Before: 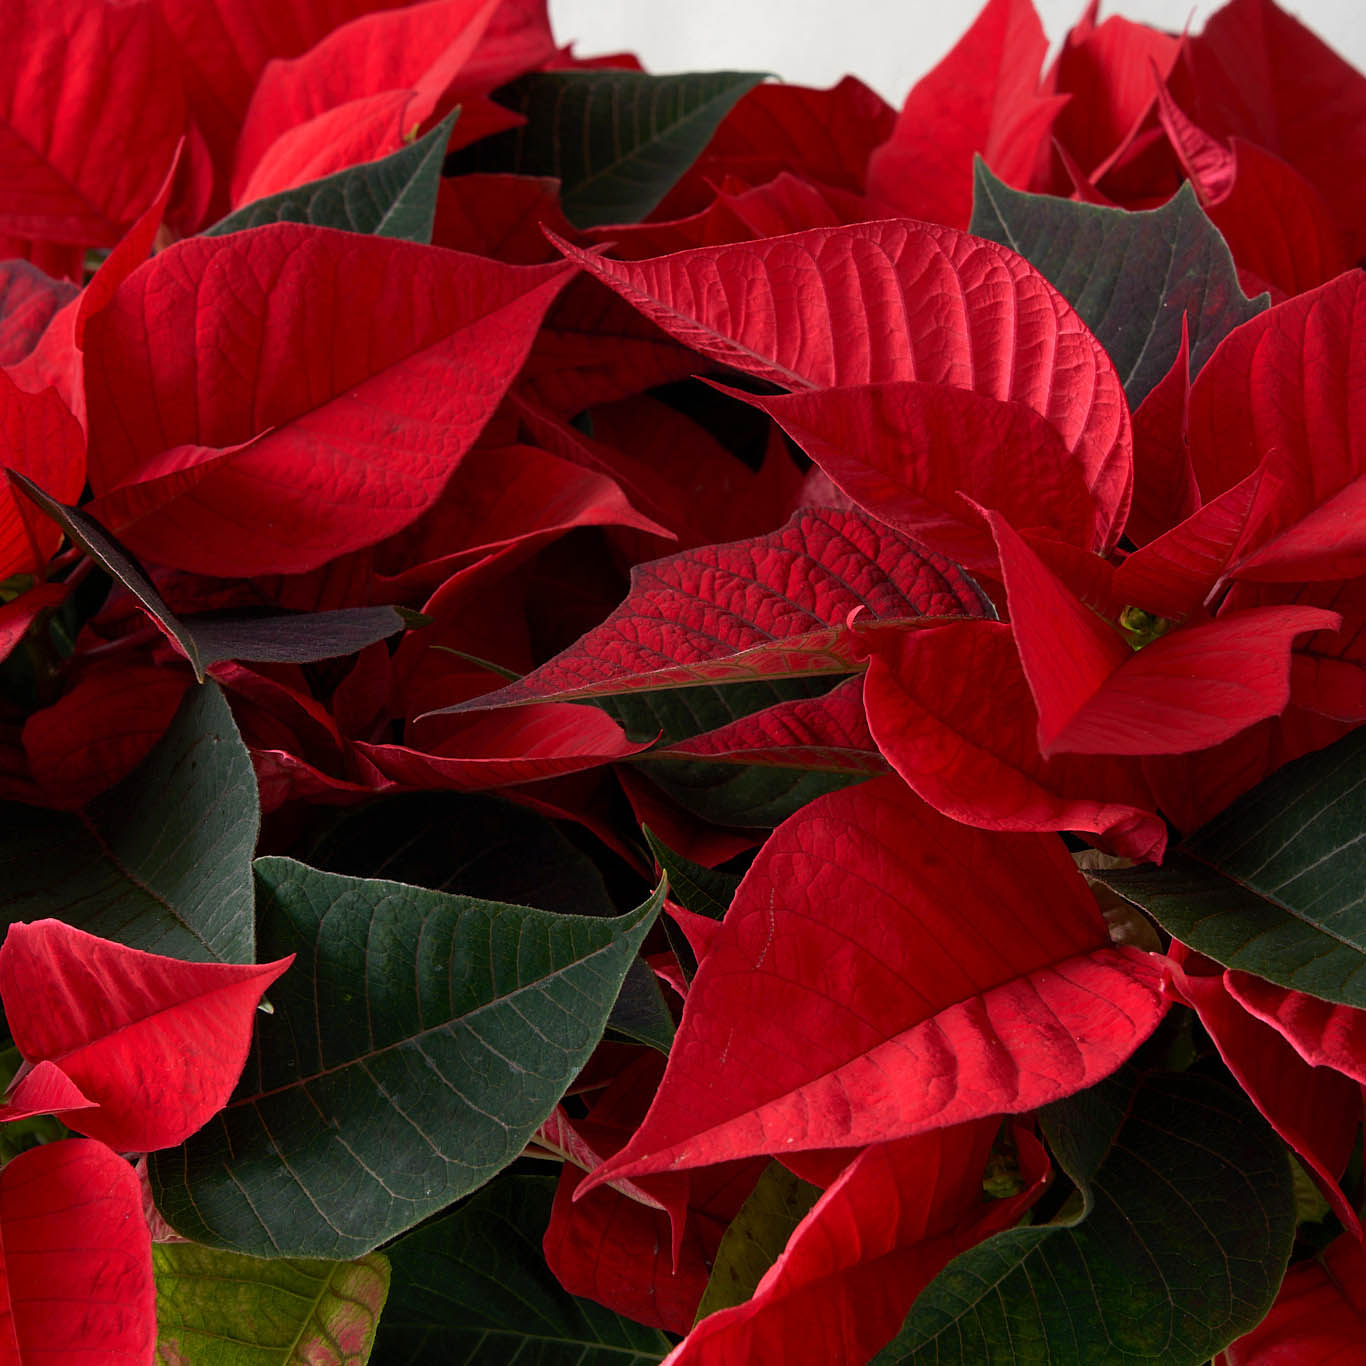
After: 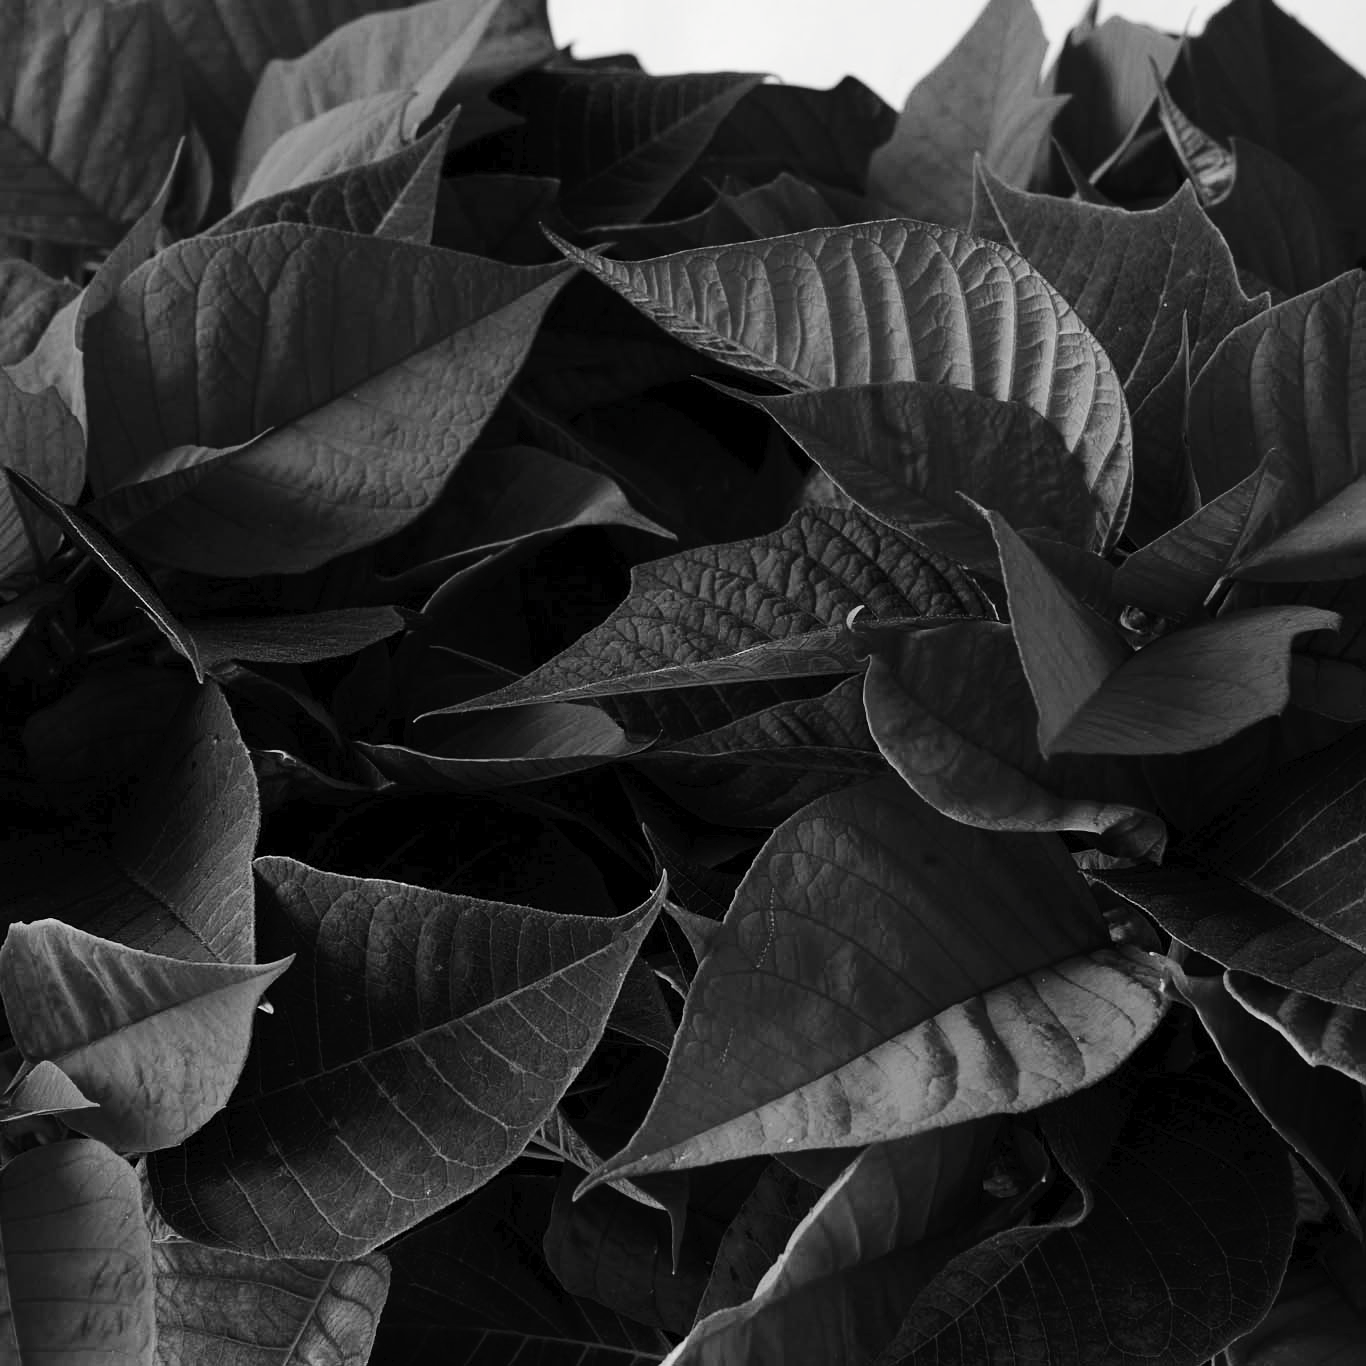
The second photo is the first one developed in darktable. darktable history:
tone curve: curves: ch0 [(0, 0) (0.003, 0.016) (0.011, 0.019) (0.025, 0.023) (0.044, 0.029) (0.069, 0.042) (0.1, 0.068) (0.136, 0.101) (0.177, 0.143) (0.224, 0.21) (0.277, 0.289) (0.335, 0.379) (0.399, 0.476) (0.468, 0.569) (0.543, 0.654) (0.623, 0.75) (0.709, 0.822) (0.801, 0.893) (0.898, 0.946) (1, 1)], preserve colors none
color look up table: target L [100, 95.84, 88.82, 81.33, 75.15, 75.88, 72.94, 65.49, 67.37, 56.83, 37.41, 31.17, 30.3, 200.64, 83.12, 71.1, 72.21, 59.15, 59.41, 57.87, 50.83, 33.46, 31.67, 25.91, 12.74, 90.24, 80.24, 74.42, 69.98, 65.11, 66.24, 62.46, 47.24, 54.76, 50.17, 41.55, 50.83, 37.41, 27.39, 19.55, 19.55, 9.263, 8.248, 87.41, 84.56, 77.34, 69.24, 59.41, 34.31], target a [-0.097, -0.099, -0.101, 0, -0.002, -0.001, -0.001, -0.001, 0, 0.001 ×4, 0, -0.001, 0, 0, 0.001, 0, 0, 0, 0.001, 0.001, 0, 0, -0.003, -0.001, -0.001, -0.001, 0, -0.002, -0.001, 0, 0, 0.001, 0.001, 0, 0.001 ×4, 0, 0, -0.003, -0.003, -0.001, 0, 0, 0.001], target b [1.212, 1.225, 1.246, 0.002, 0.024, 0.003, 0.003, 0.004, 0.003, -0.003 ×4, 0, 0.003, 0.003, 0.003, -0.003, -0.003, -0.003, 0.003, -0.003, -0.005, -0.003, -0.001, 0.024, 0.003 ×4, 0.023, 0.004, -0.003, 0.003, -0.003, -0.003, 0.003, -0.003 ×4, 0.003, -0.002, 0.025, 0.025, 0.003, 0.003, -0.003, -0.003], num patches 49
